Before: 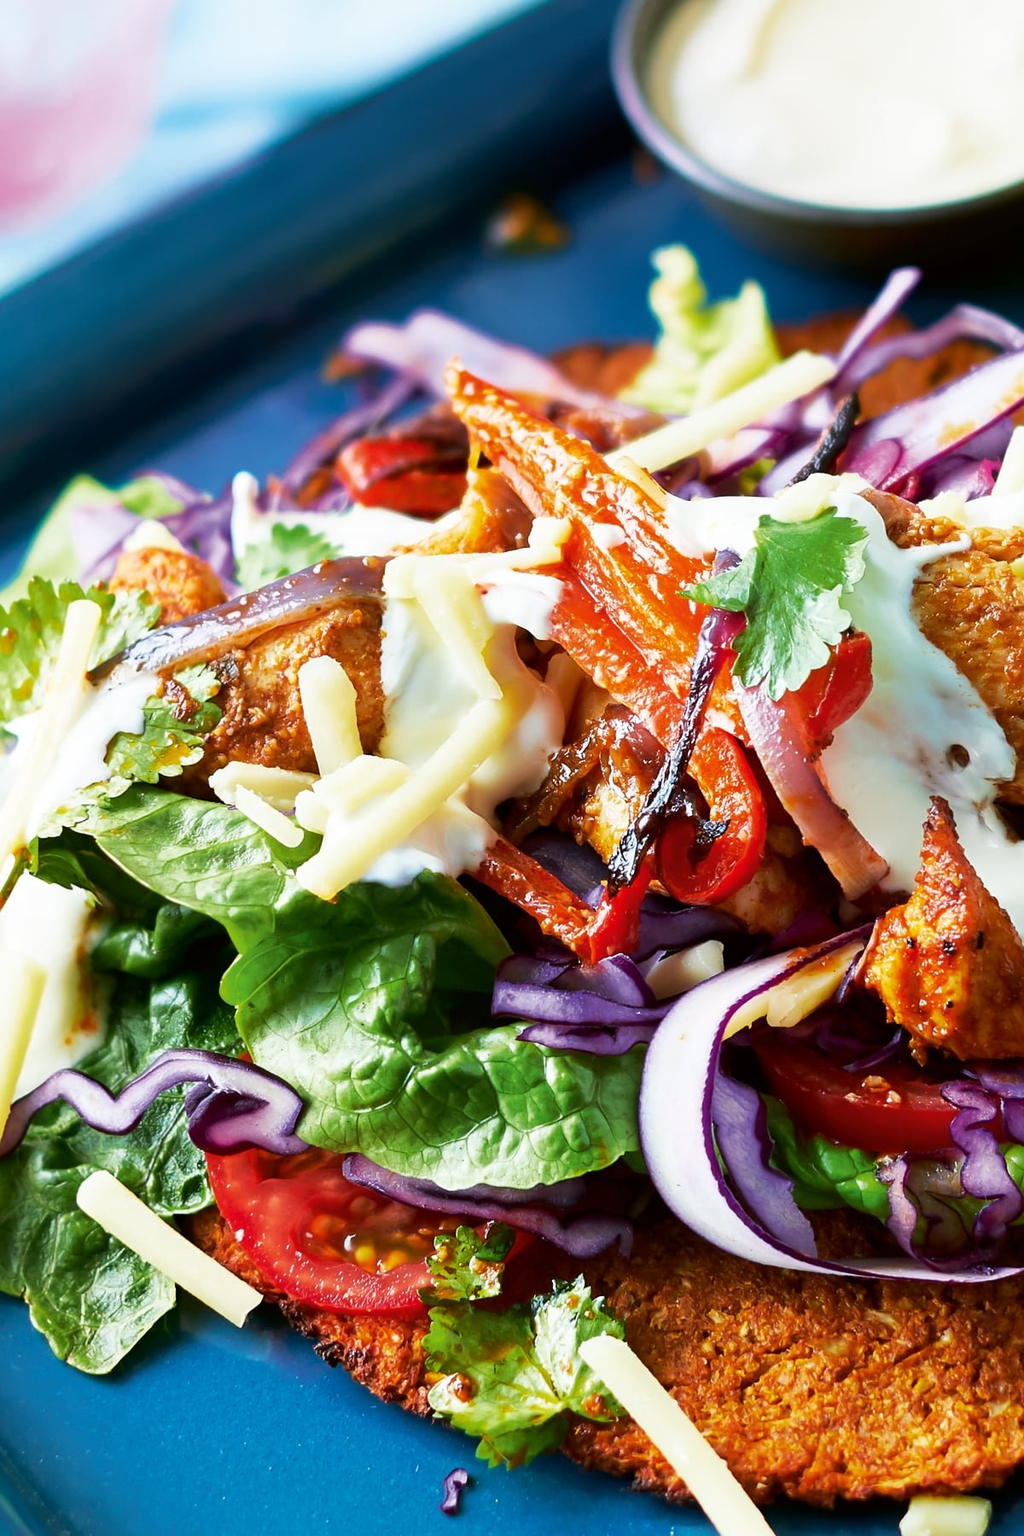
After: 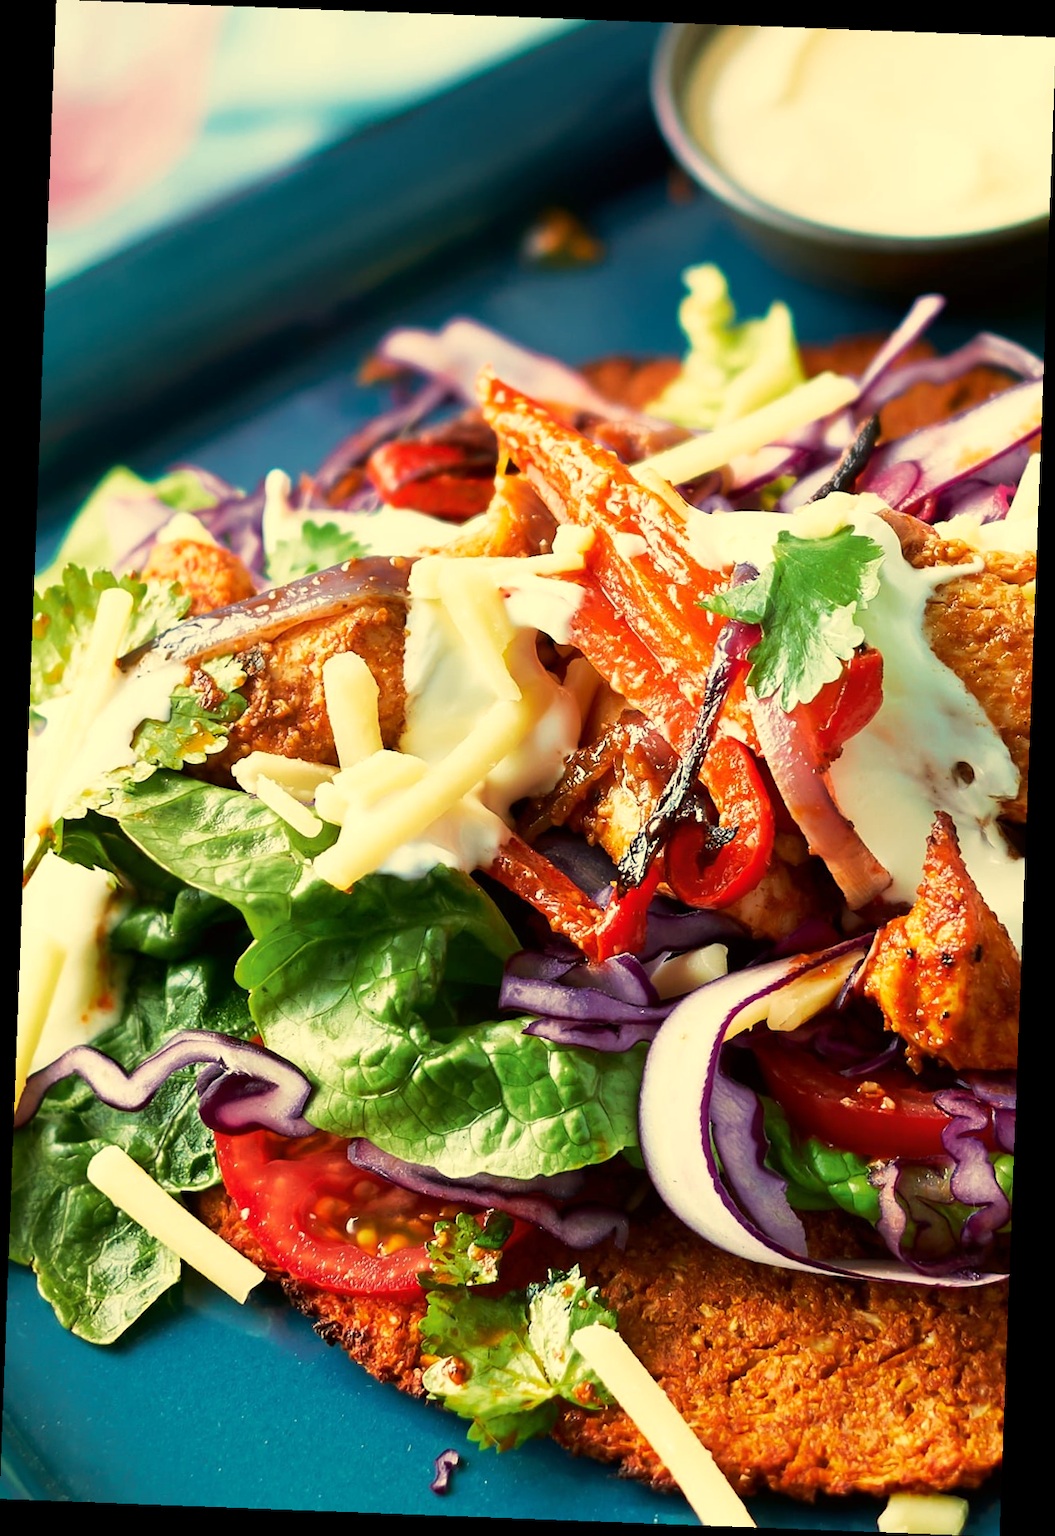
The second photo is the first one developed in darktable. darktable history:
white balance: red 1.08, blue 0.791
rotate and perspective: rotation 2.17°, automatic cropping off
